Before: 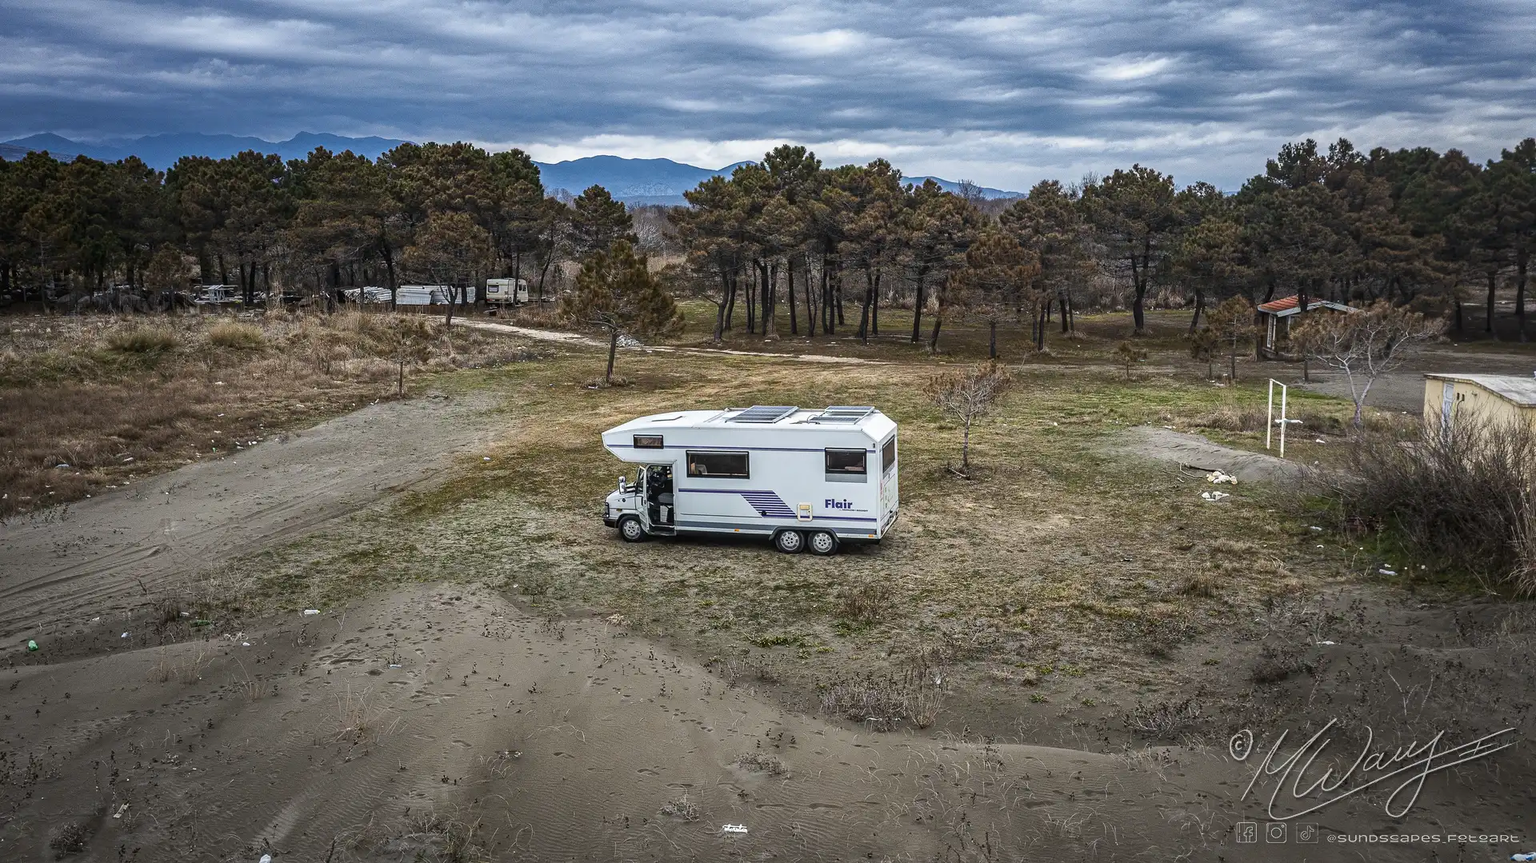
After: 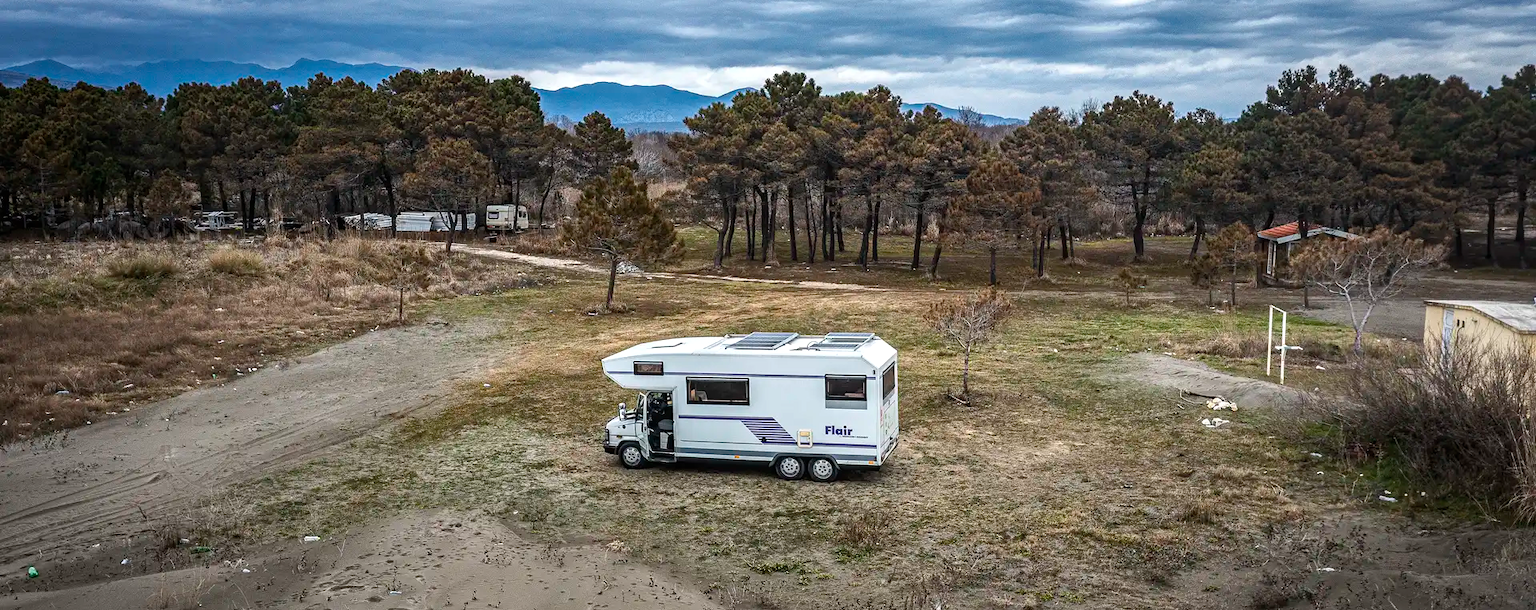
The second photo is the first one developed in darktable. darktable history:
exposure: exposure 0.2 EV, compensate highlight preservation false
crop and rotate: top 8.585%, bottom 20.635%
